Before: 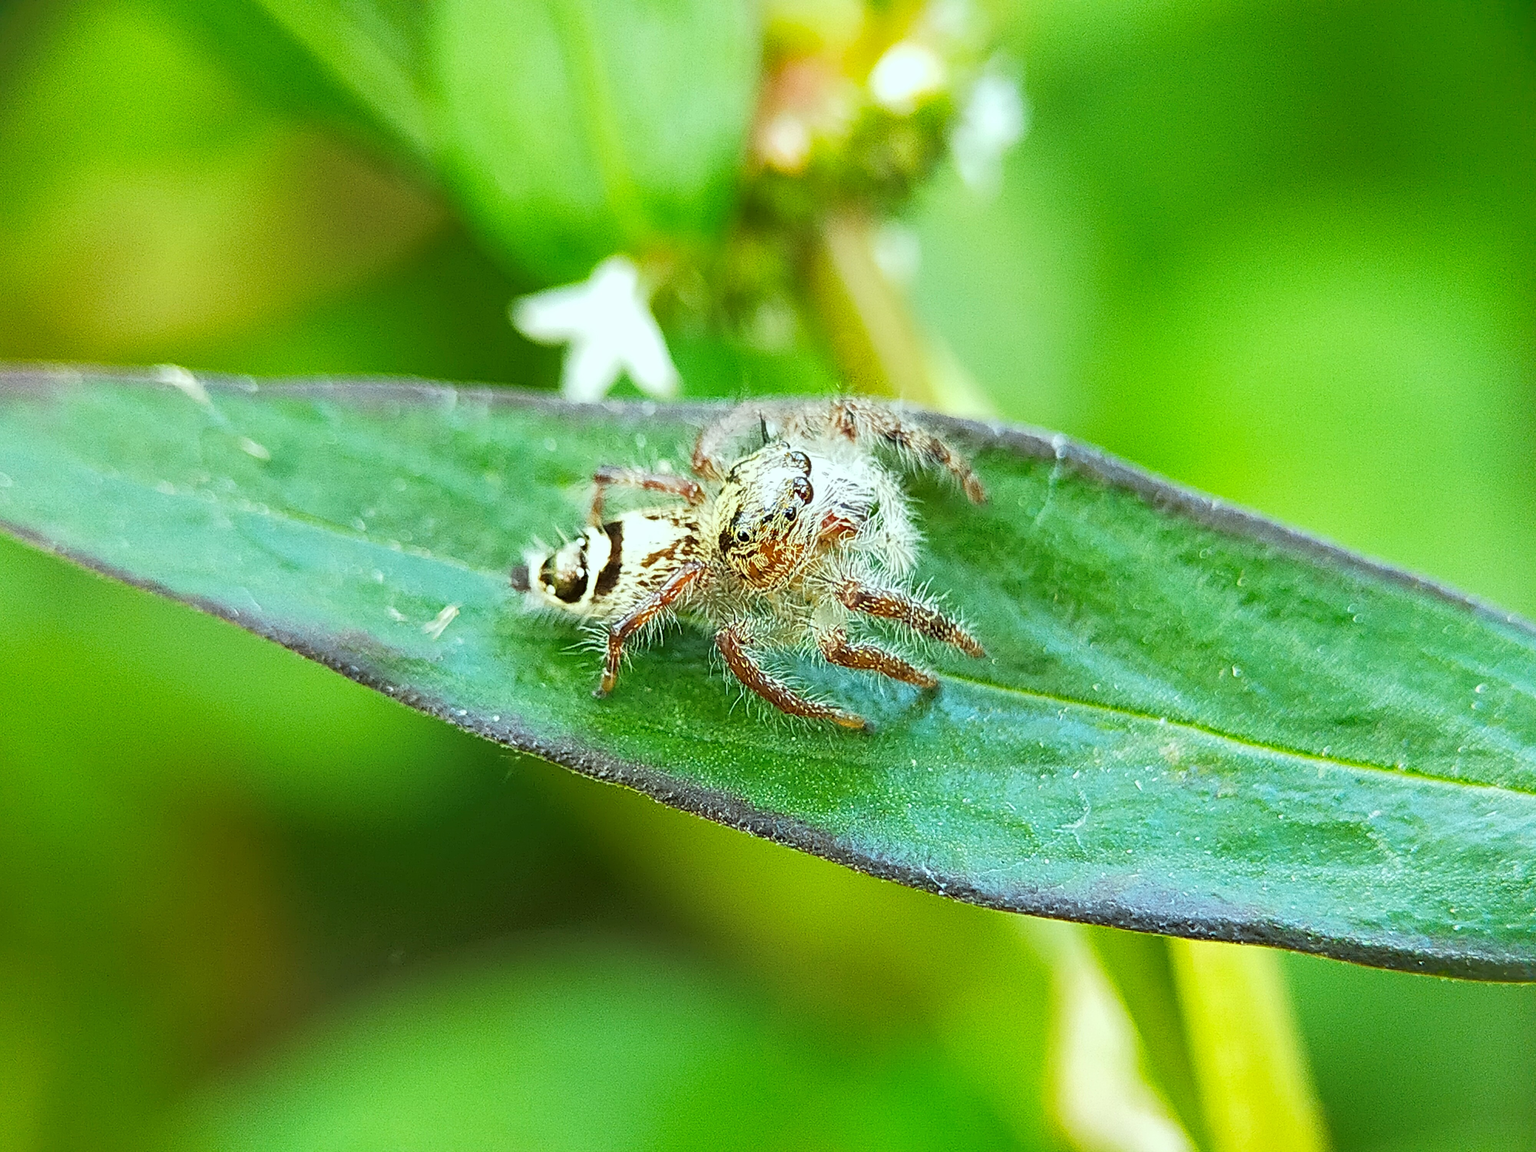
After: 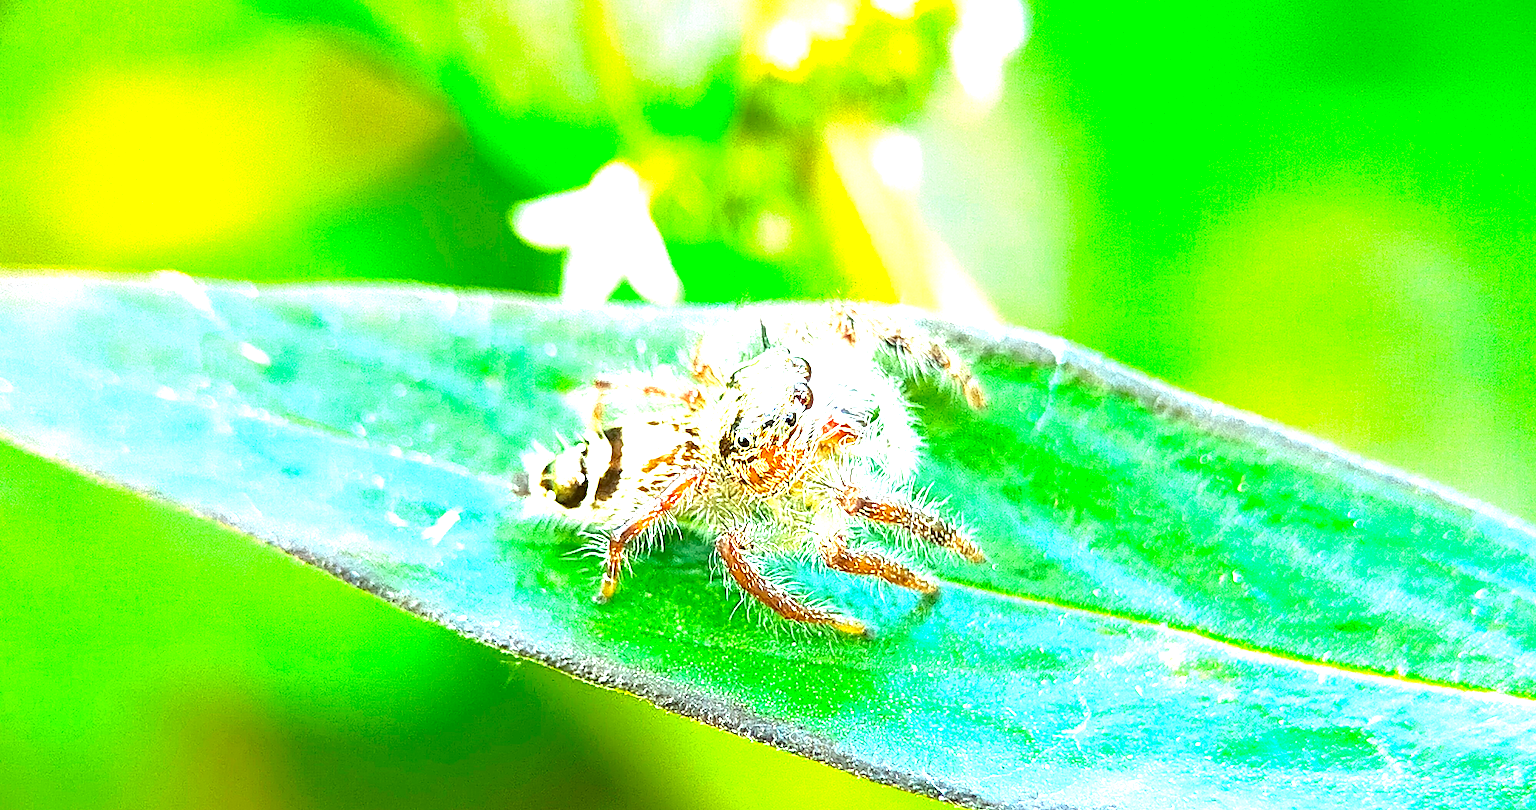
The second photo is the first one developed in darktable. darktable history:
exposure: black level correction 0.001, exposure 1.854 EV, compensate highlight preservation false
crop and rotate: top 8.236%, bottom 21.371%
